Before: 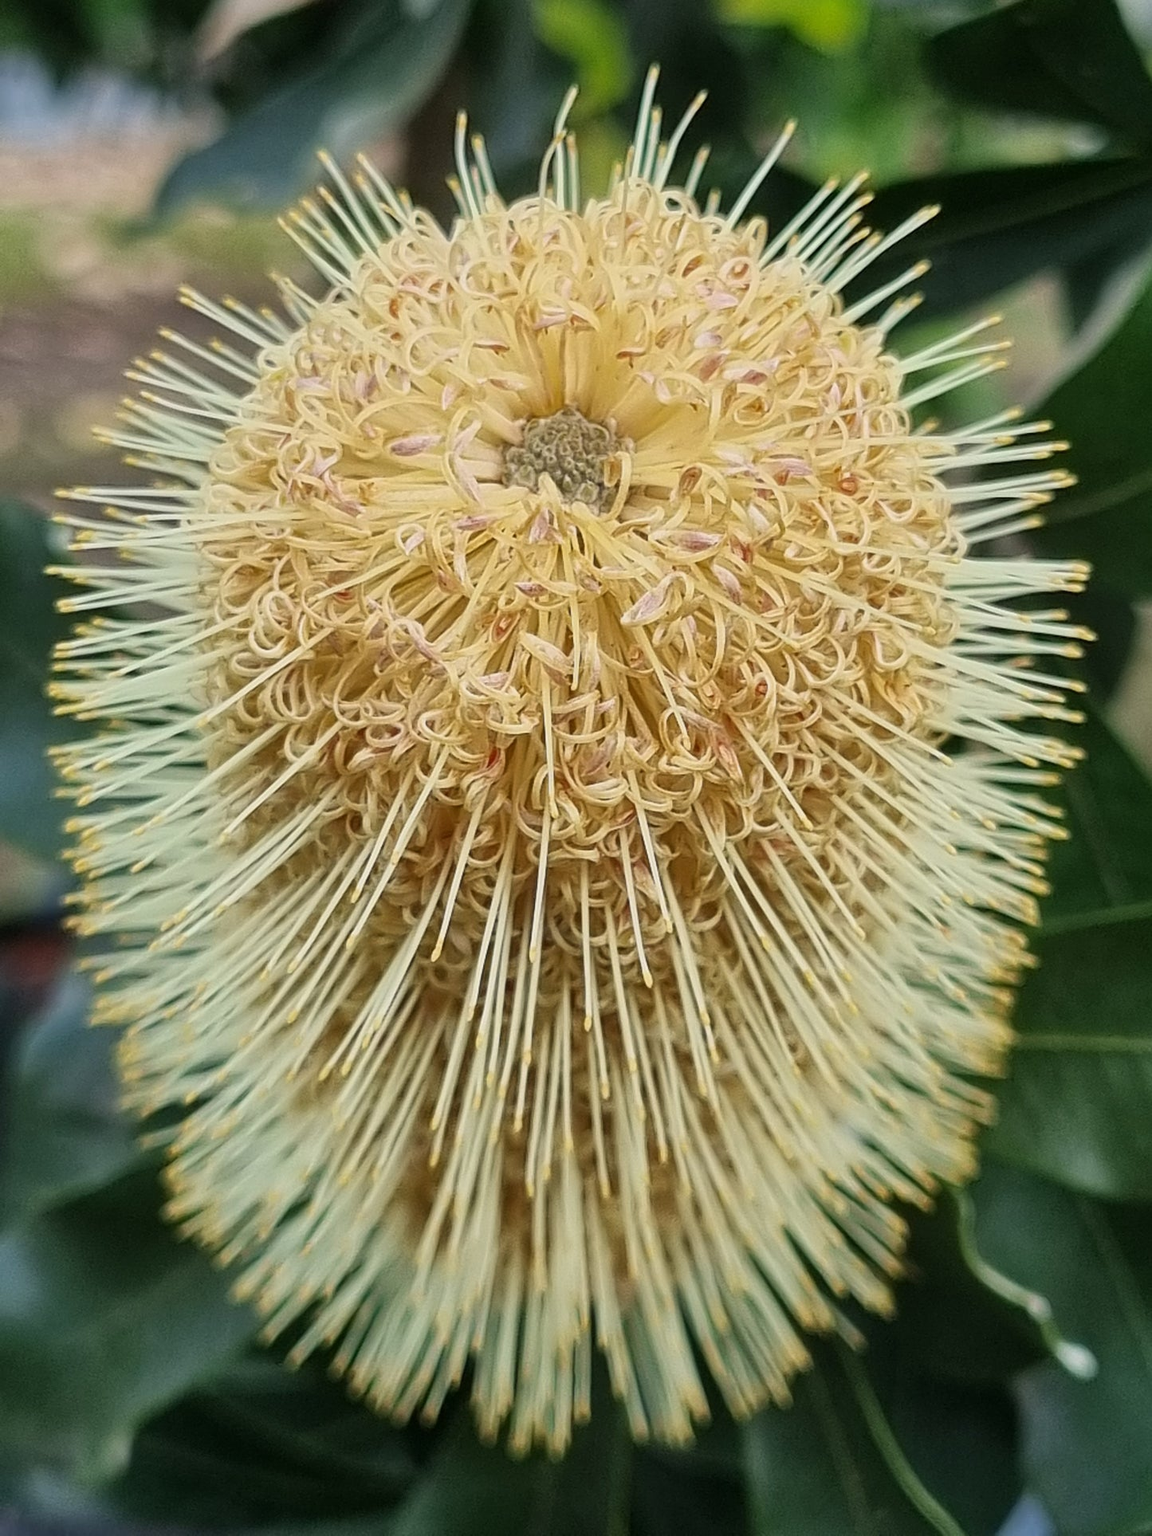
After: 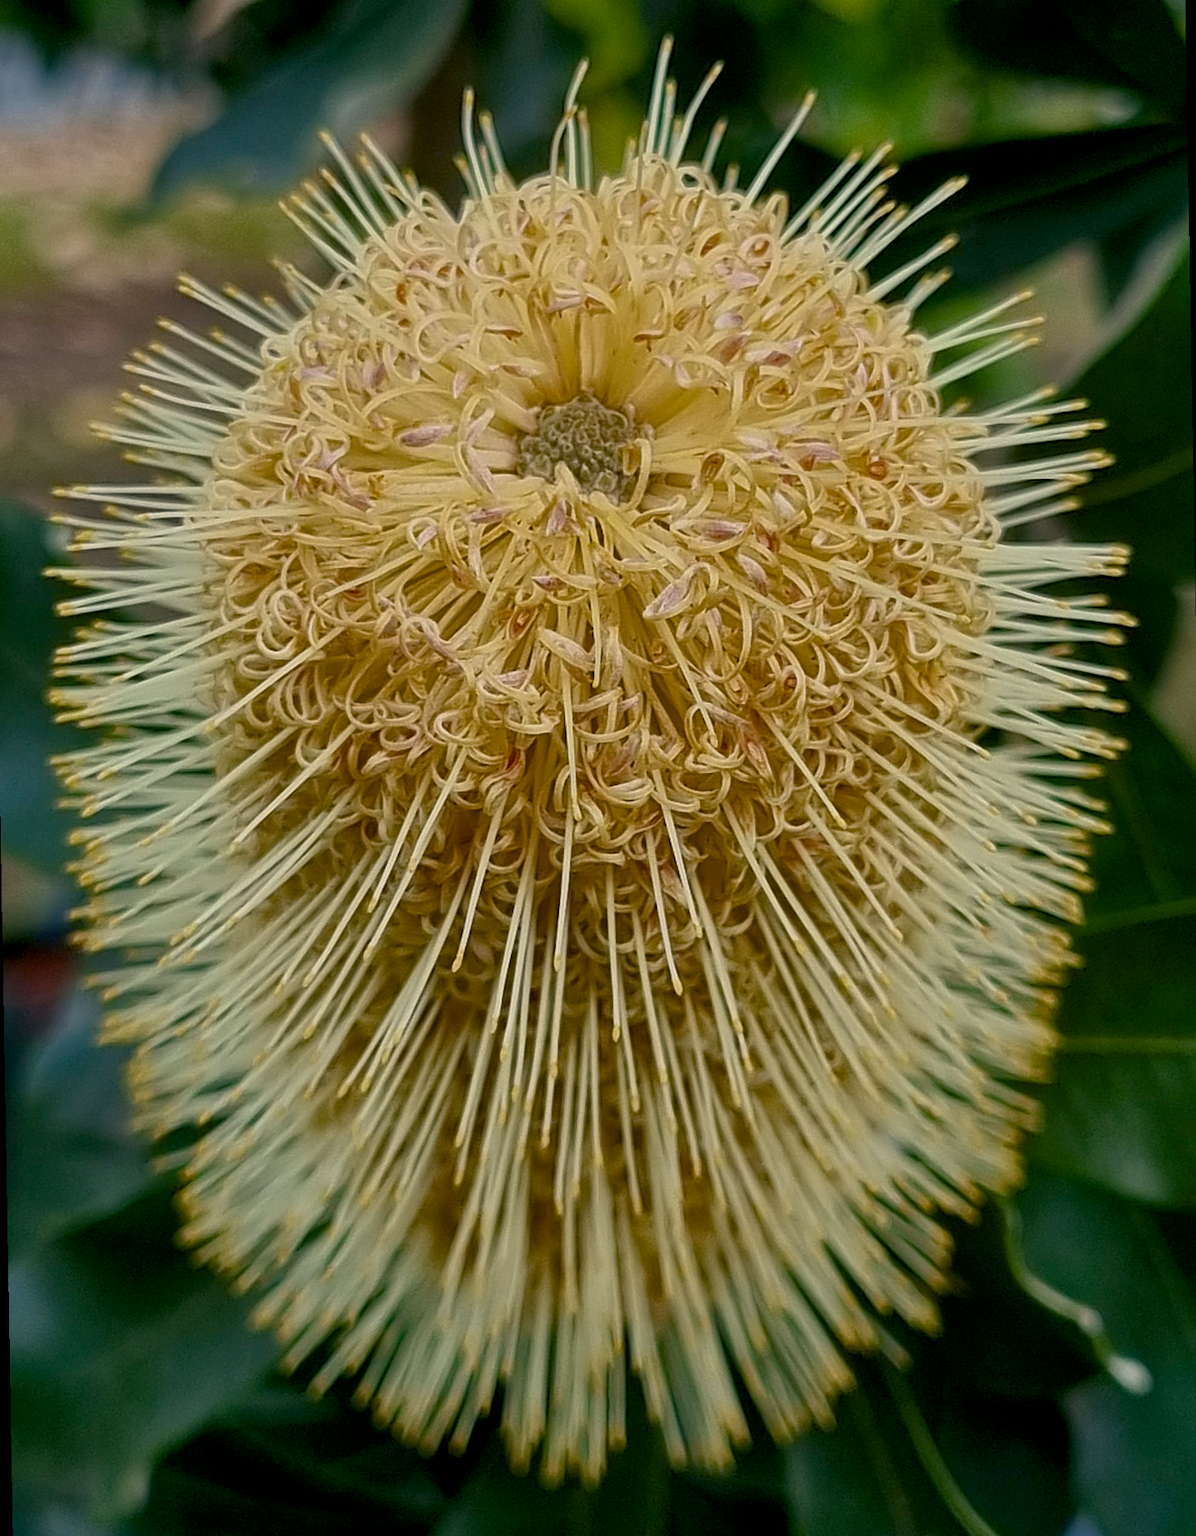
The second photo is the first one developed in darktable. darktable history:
tone curve: curves: ch0 [(0, 0) (0.797, 0.684) (1, 1)], color space Lab, linked channels, preserve colors none
rotate and perspective: rotation -1°, crop left 0.011, crop right 0.989, crop top 0.025, crop bottom 0.975
color balance rgb: shadows lift › chroma 1%, shadows lift › hue 240.84°, highlights gain › chroma 2%, highlights gain › hue 73.2°, global offset › luminance -0.5%, perceptual saturation grading › global saturation 20%, perceptual saturation grading › highlights -25%, perceptual saturation grading › shadows 50%, global vibrance 25.26%
